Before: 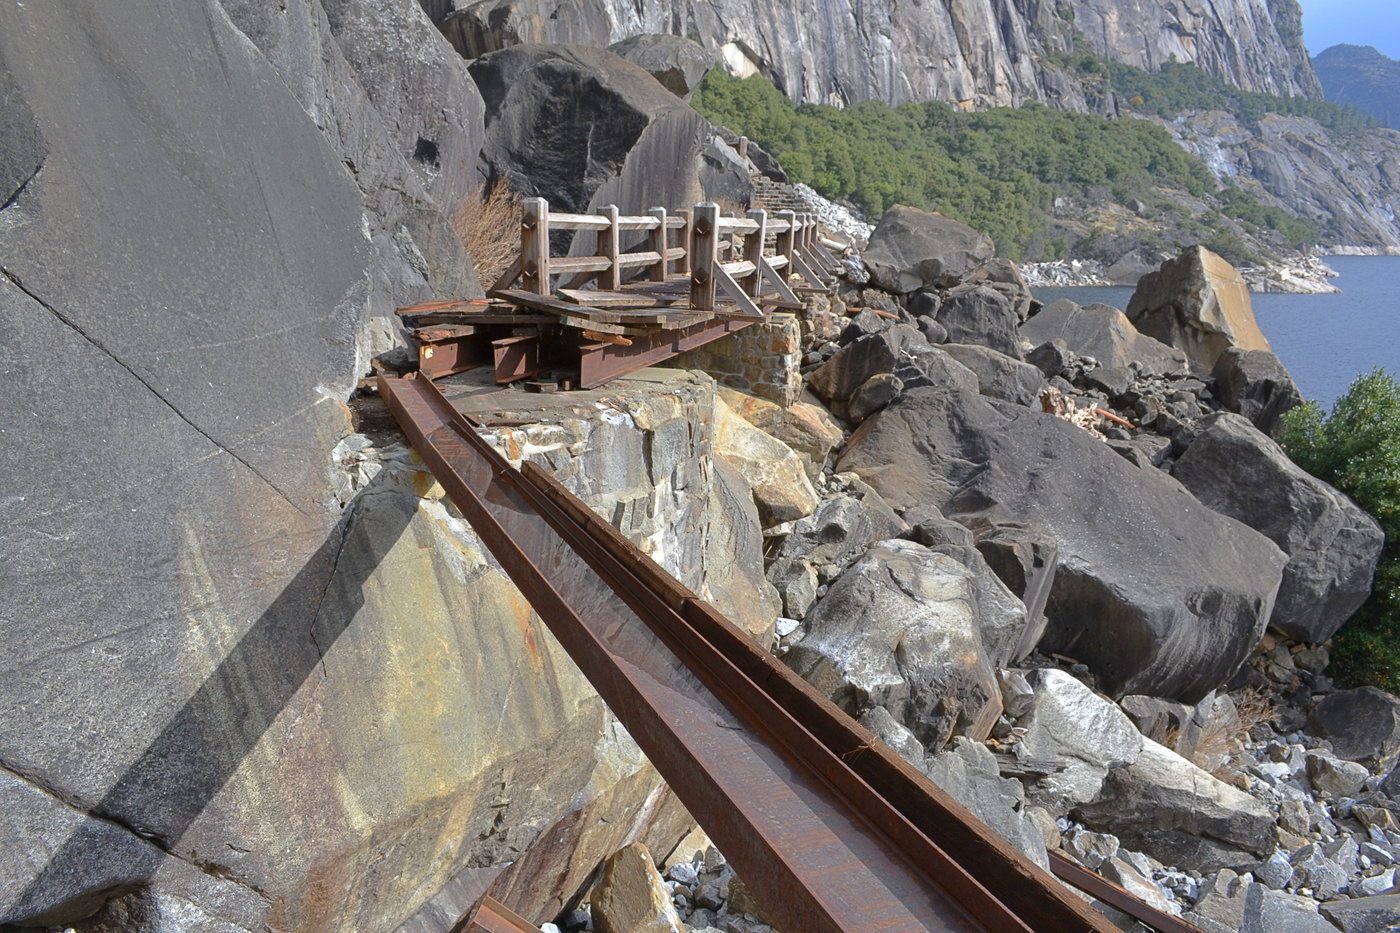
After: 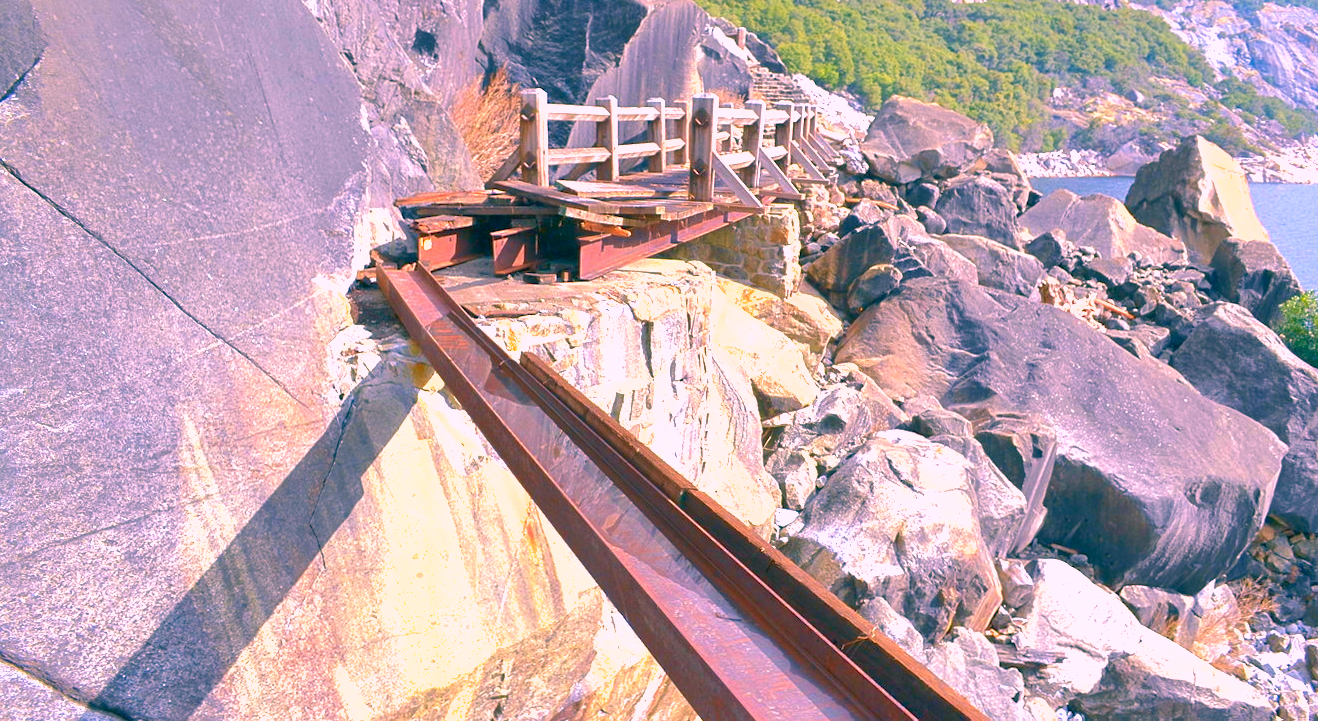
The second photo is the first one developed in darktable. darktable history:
color correction: highlights a* 17.1, highlights b* 0.197, shadows a* -15.37, shadows b* -14.18, saturation 1.52
shadows and highlights: on, module defaults
velvia: on, module defaults
crop and rotate: angle 0.084°, top 11.638%, right 5.645%, bottom 10.856%
levels: mode automatic
exposure: black level correction 0.001, exposure 1.398 EV, compensate highlight preservation false
